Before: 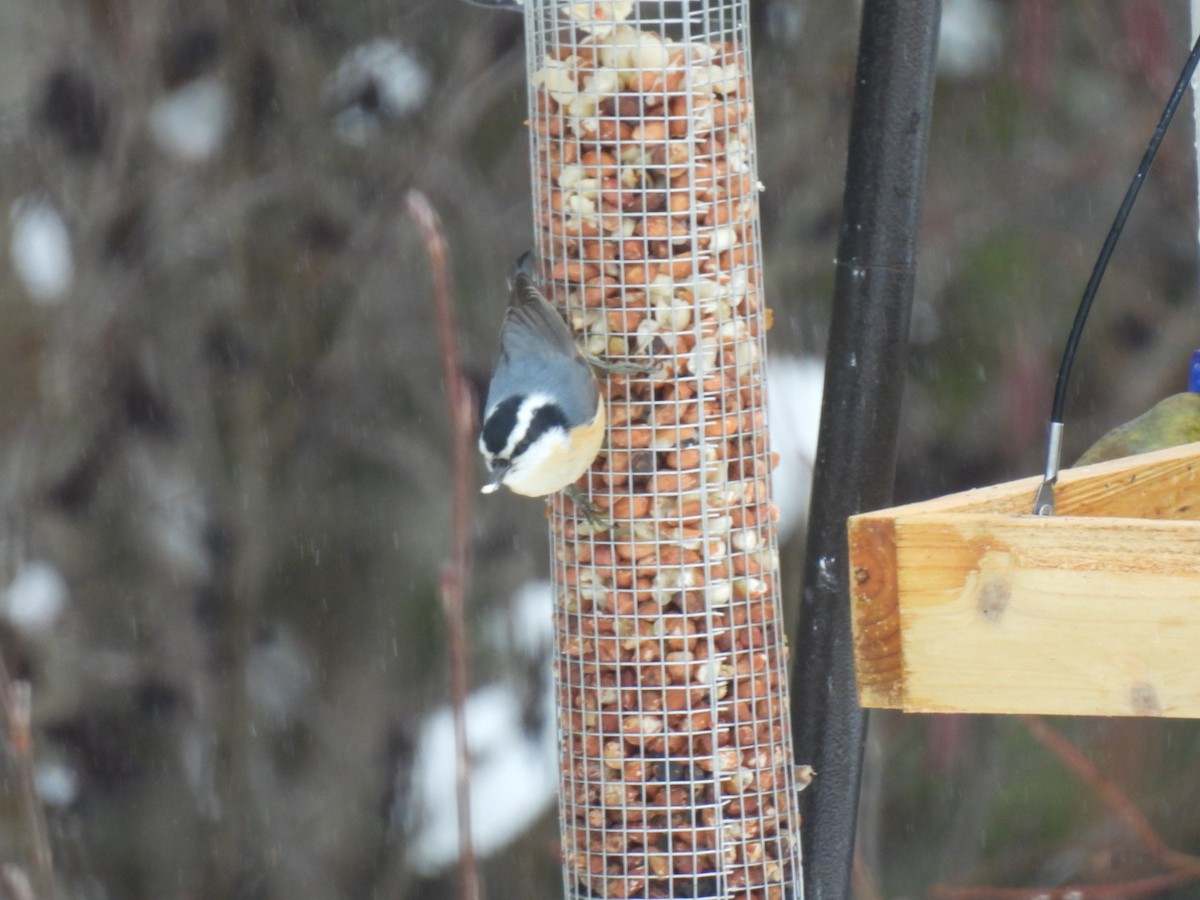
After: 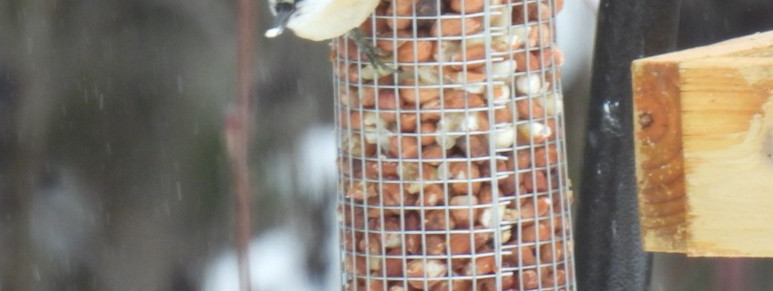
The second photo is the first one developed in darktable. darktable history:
crop: left 18.05%, top 50.698%, right 17.515%, bottom 16.898%
